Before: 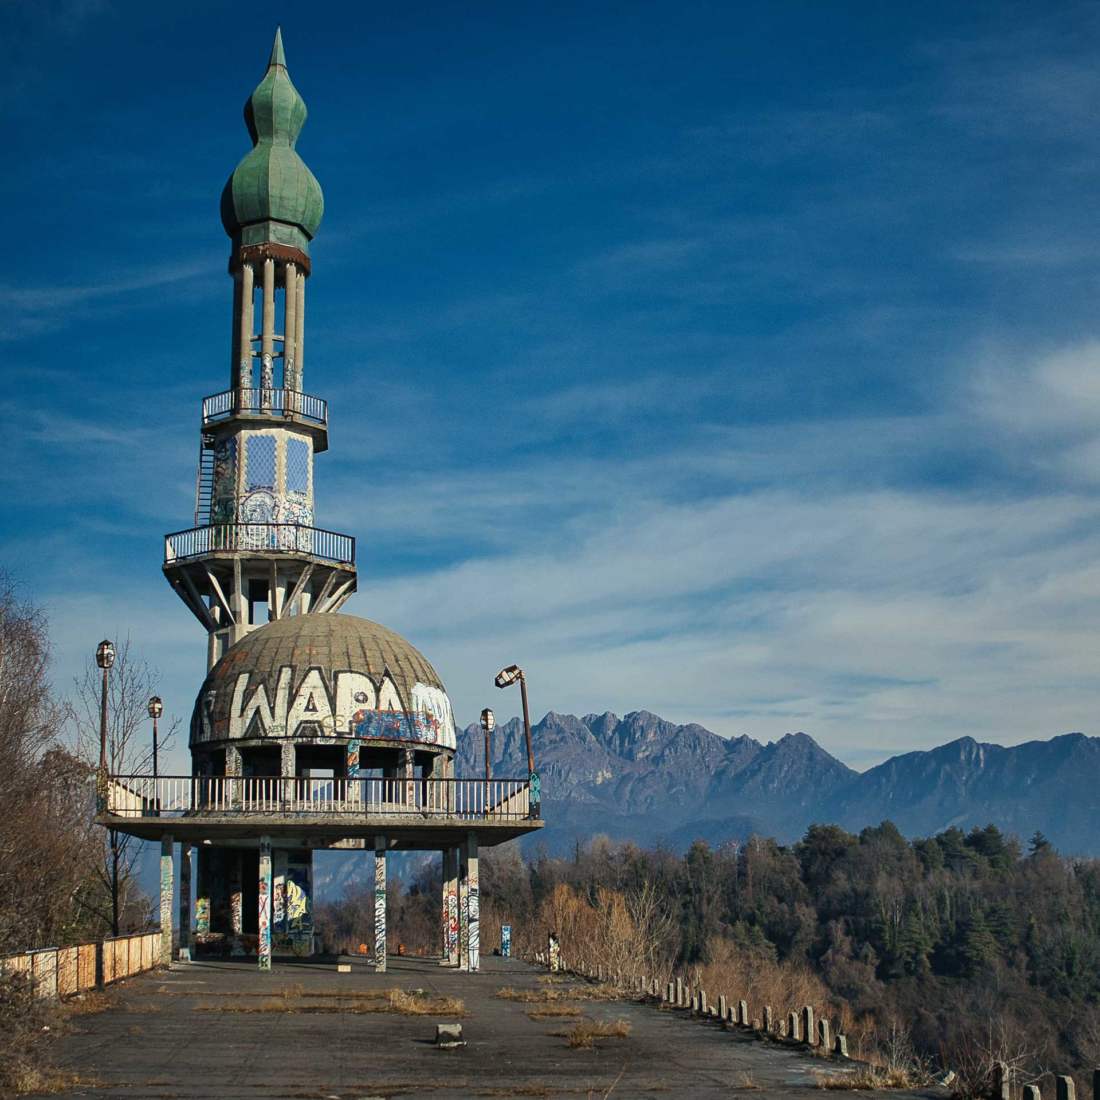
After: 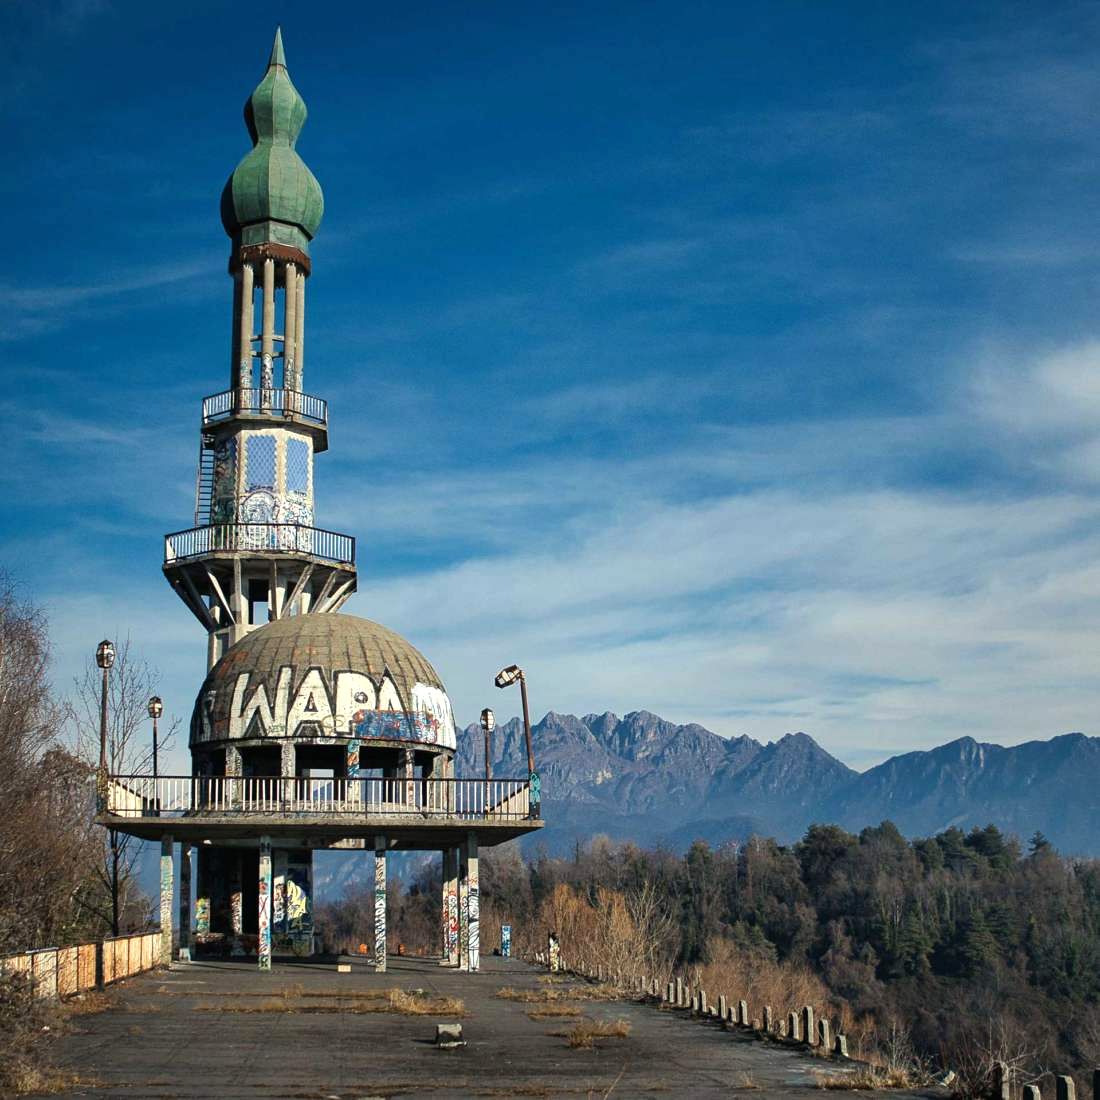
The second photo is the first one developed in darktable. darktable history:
tone equalizer: -8 EV -0.407 EV, -7 EV -0.42 EV, -6 EV -0.297 EV, -5 EV -0.235 EV, -3 EV 0.255 EV, -2 EV 0.315 EV, -1 EV 0.385 EV, +0 EV 0.437 EV
